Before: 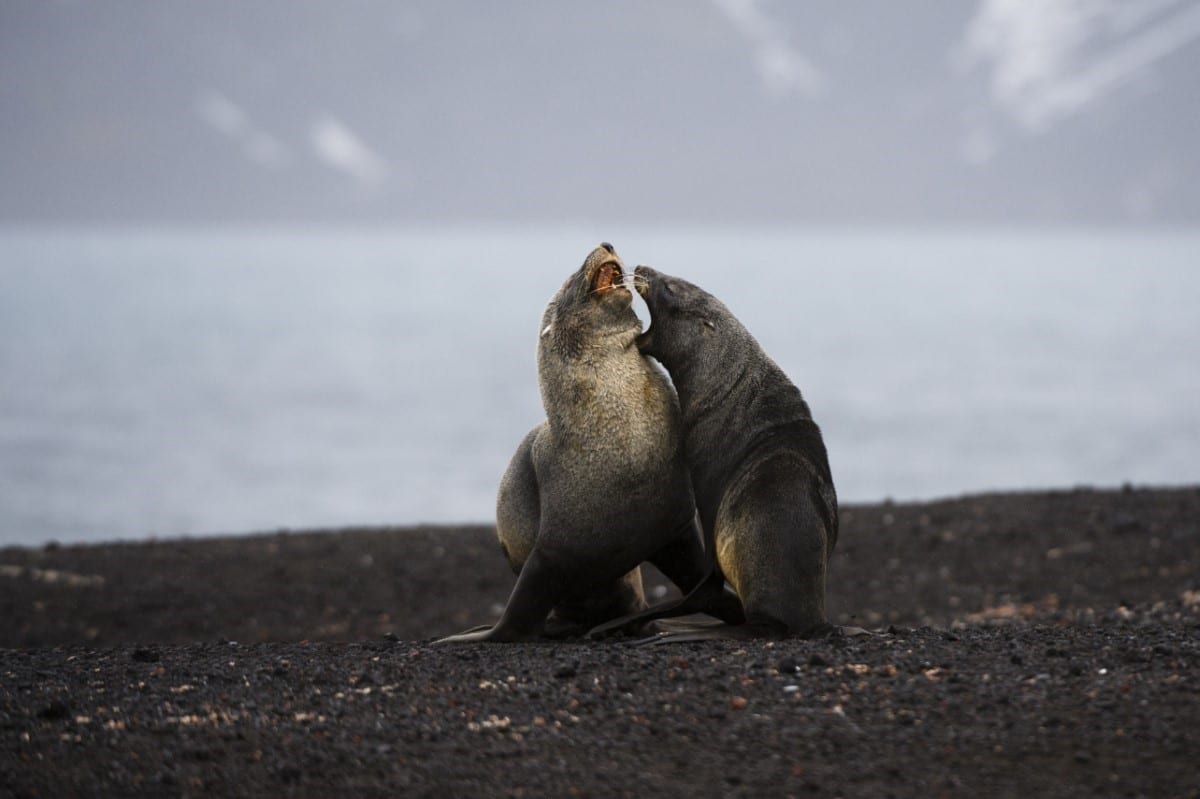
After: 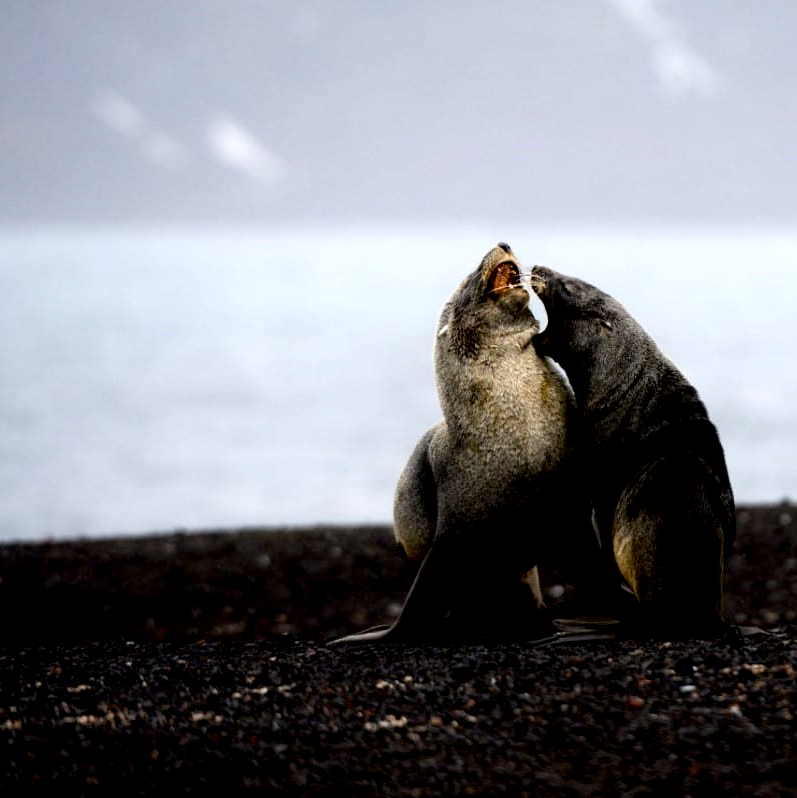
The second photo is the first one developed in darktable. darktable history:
exposure: black level correction 0.028, exposure -0.079 EV, compensate exposure bias true, compensate highlight preservation false
contrast equalizer: y [[0.5 ×6], [0.5 ×6], [0.975, 0.964, 0.925, 0.865, 0.793, 0.721], [0 ×6], [0 ×6]], mix -0.088
tone equalizer: -8 EV -0.753 EV, -7 EV -0.709 EV, -6 EV -0.602 EV, -5 EV -0.389 EV, -3 EV 0.387 EV, -2 EV 0.6 EV, -1 EV 0.678 EV, +0 EV 0.78 EV, mask exposure compensation -0.504 EV
crop and rotate: left 8.621%, right 24.9%
